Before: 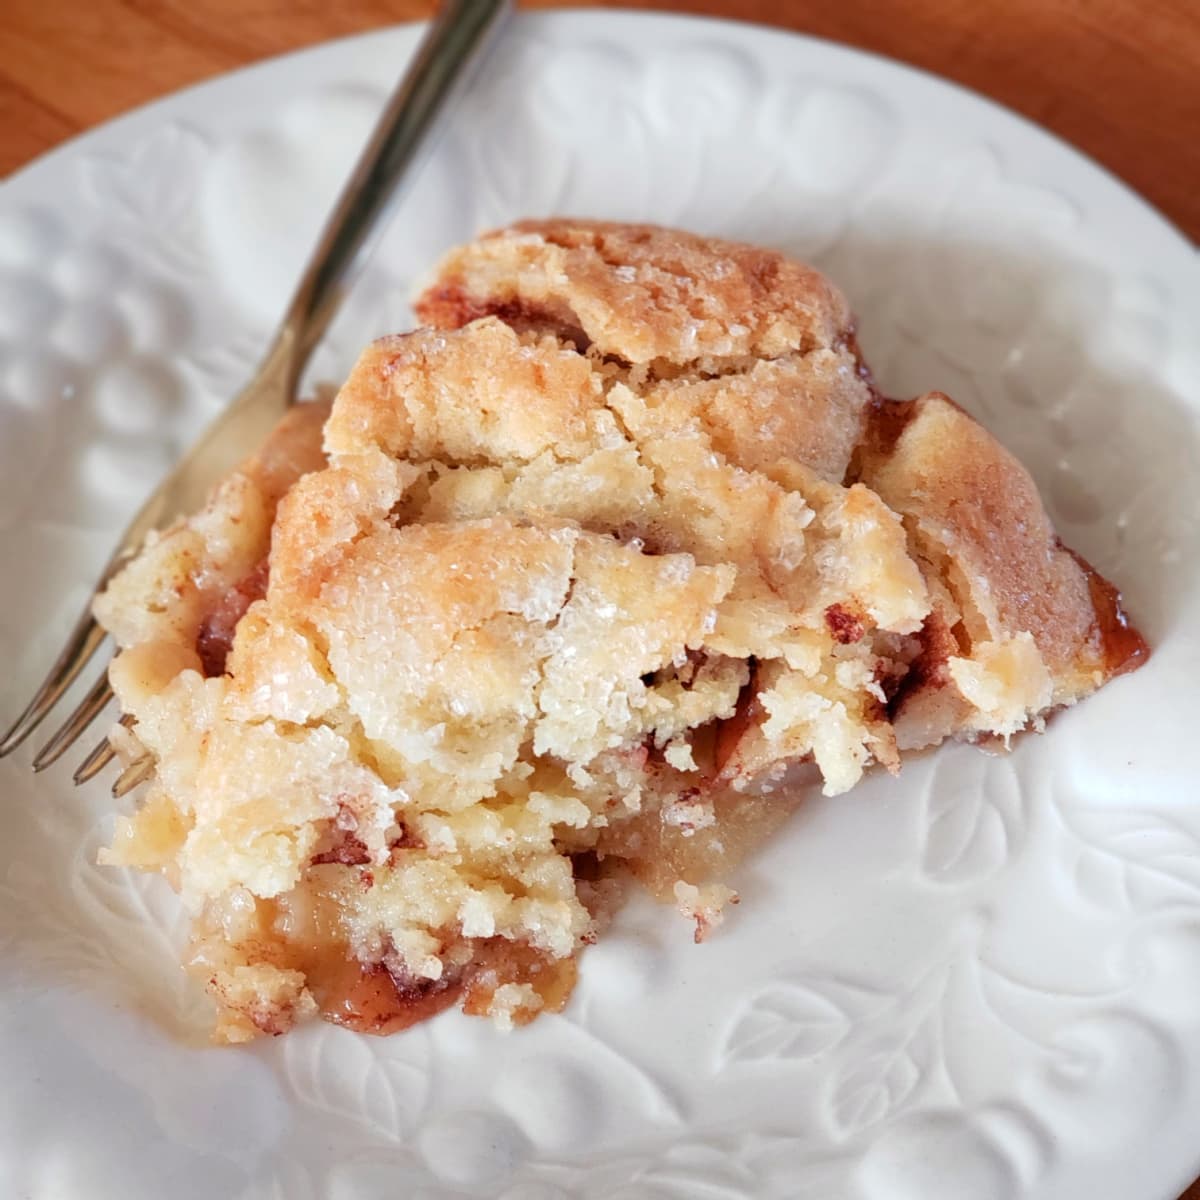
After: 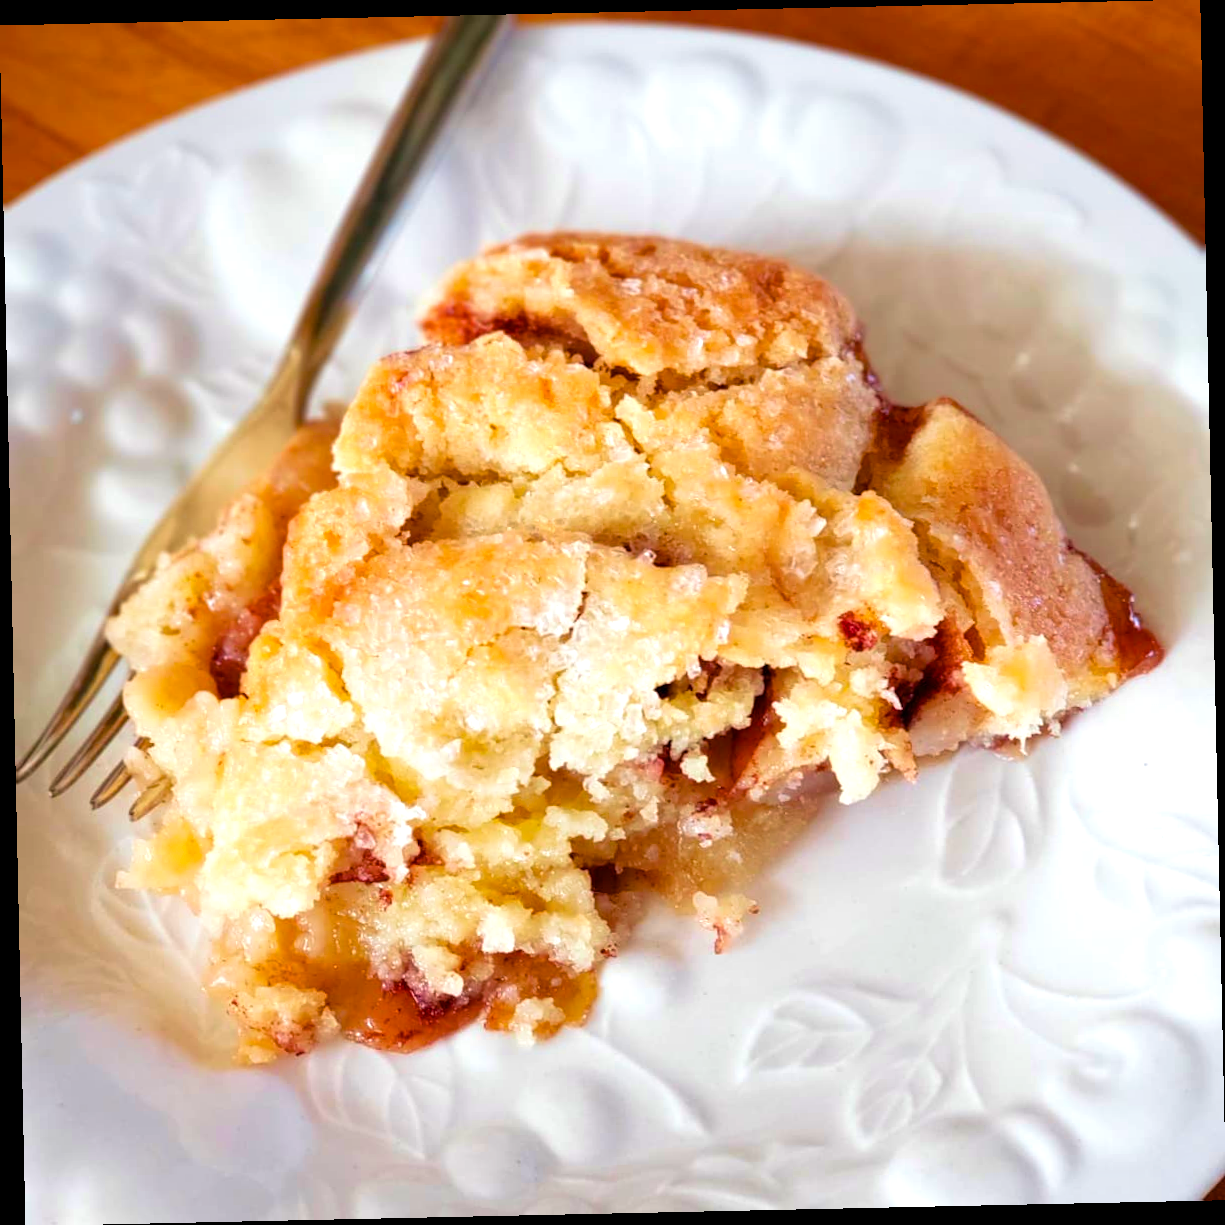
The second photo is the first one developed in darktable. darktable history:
velvia: on, module defaults
tone equalizer: on, module defaults
rotate and perspective: rotation -1.24°, automatic cropping off
color balance rgb: perceptual saturation grading › global saturation 36%, perceptual brilliance grading › global brilliance 10%, global vibrance 20%
